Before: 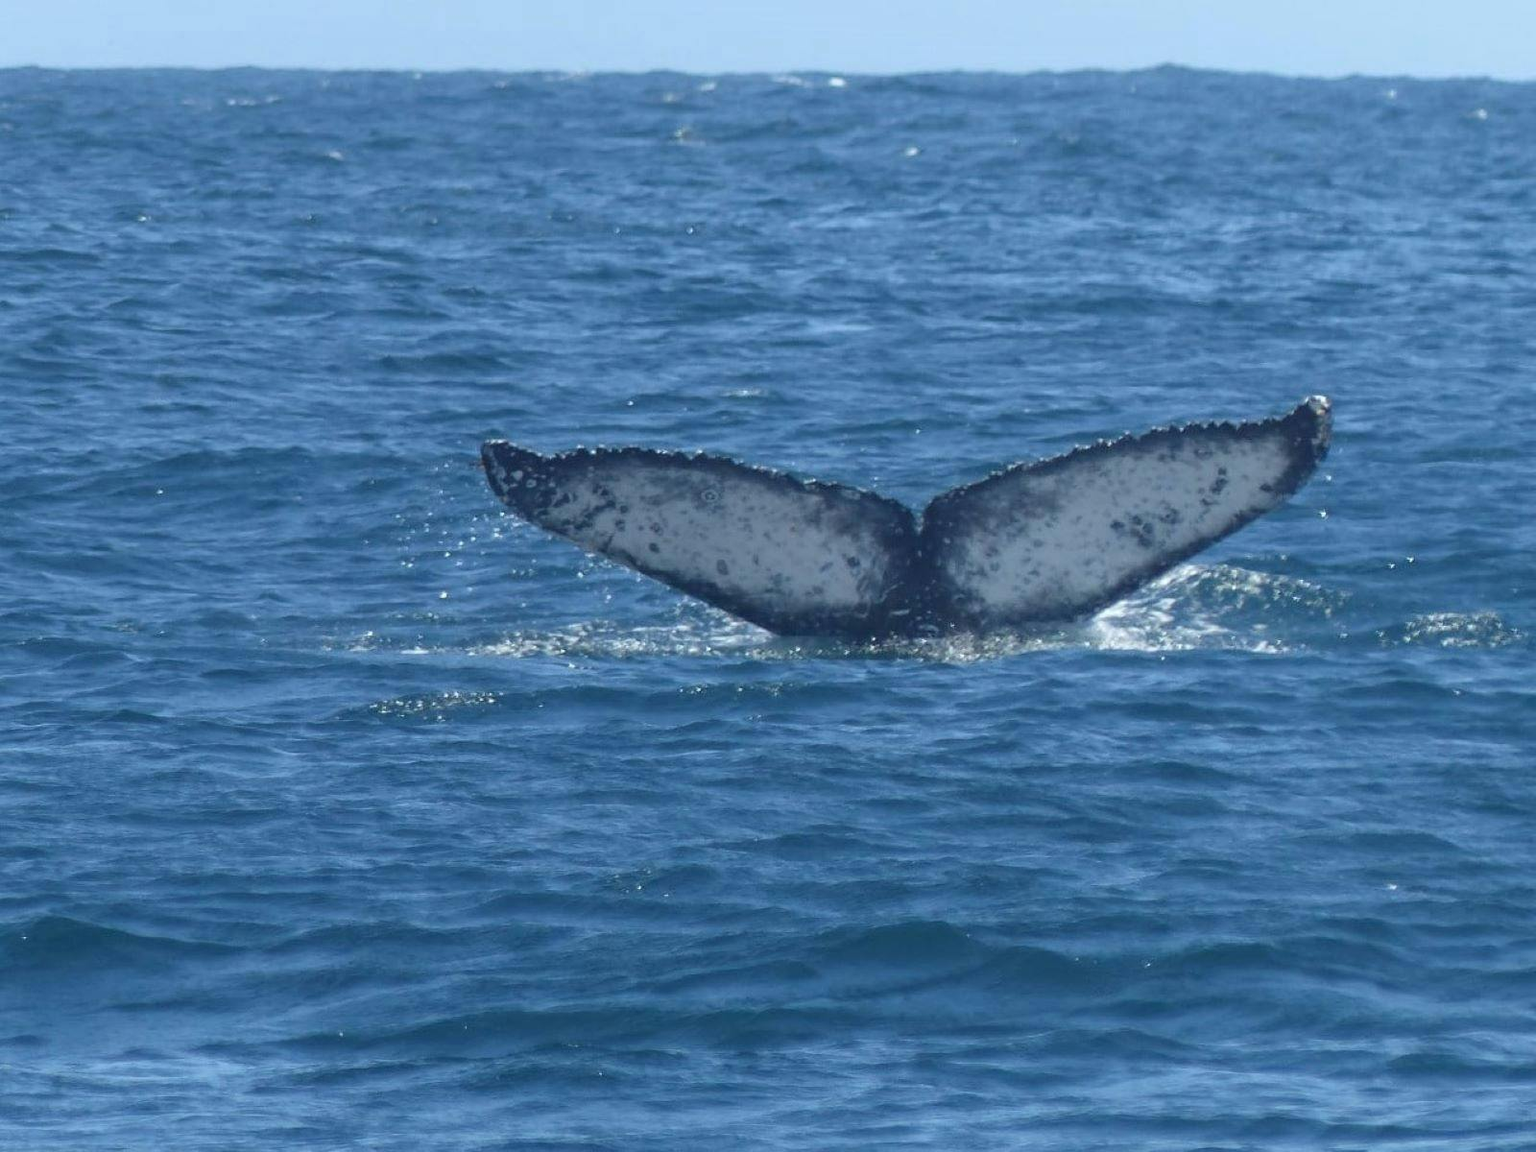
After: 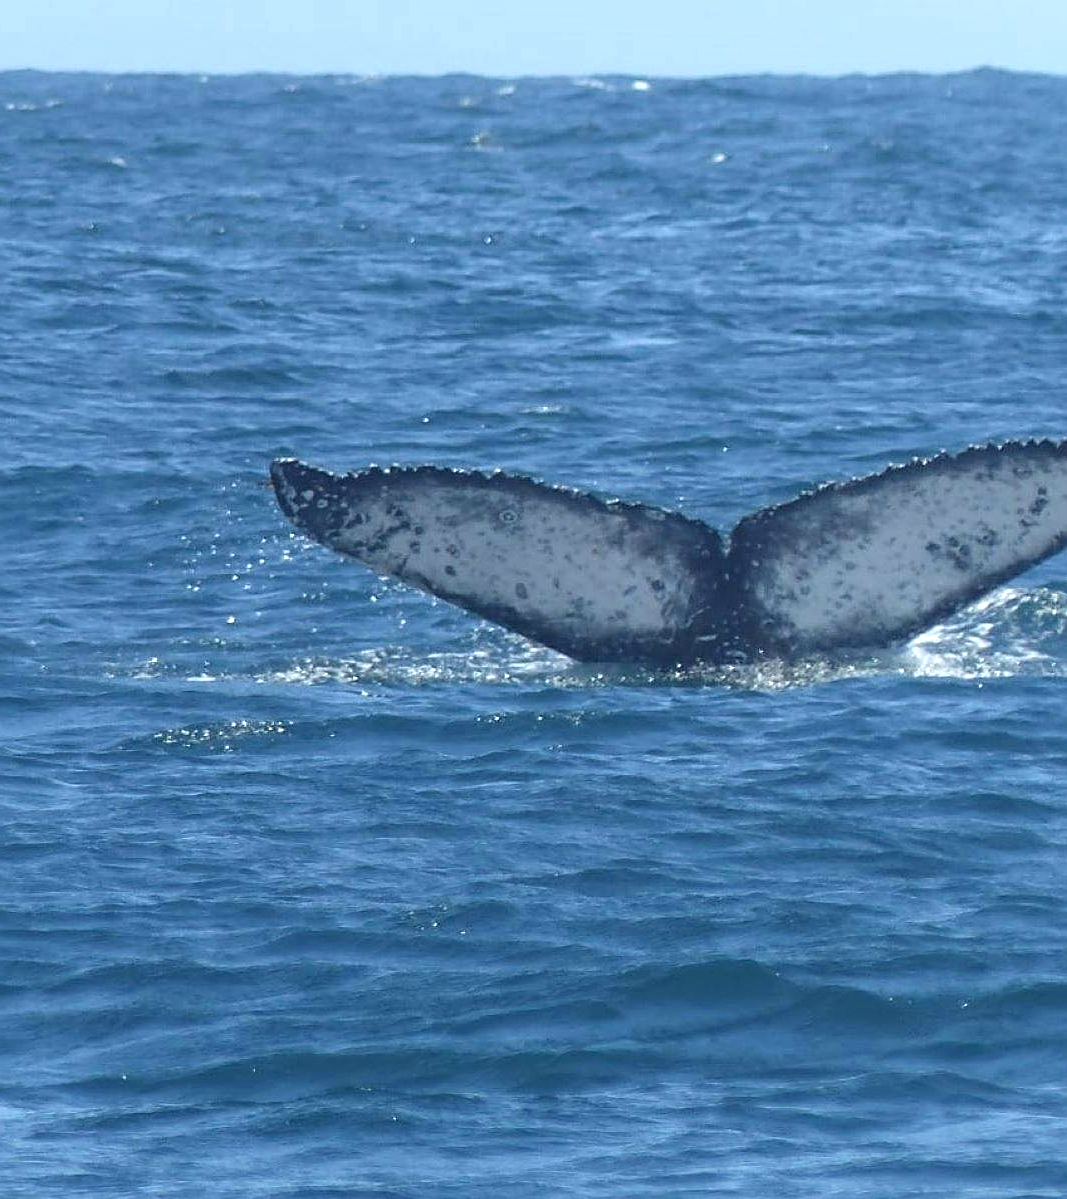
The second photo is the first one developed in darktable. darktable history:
sharpen: on, module defaults
exposure: black level correction 0, exposure 0.301 EV, compensate highlight preservation false
crop and rotate: left 14.487%, right 18.789%
